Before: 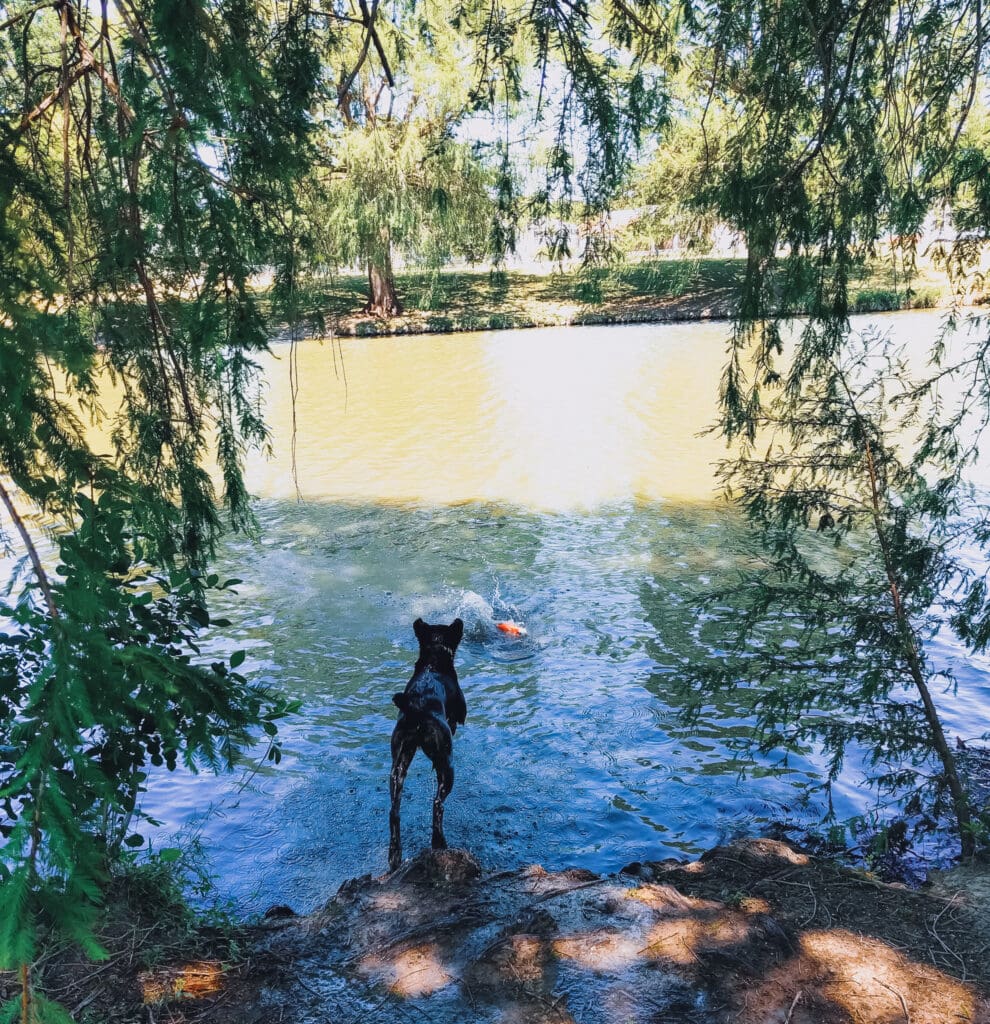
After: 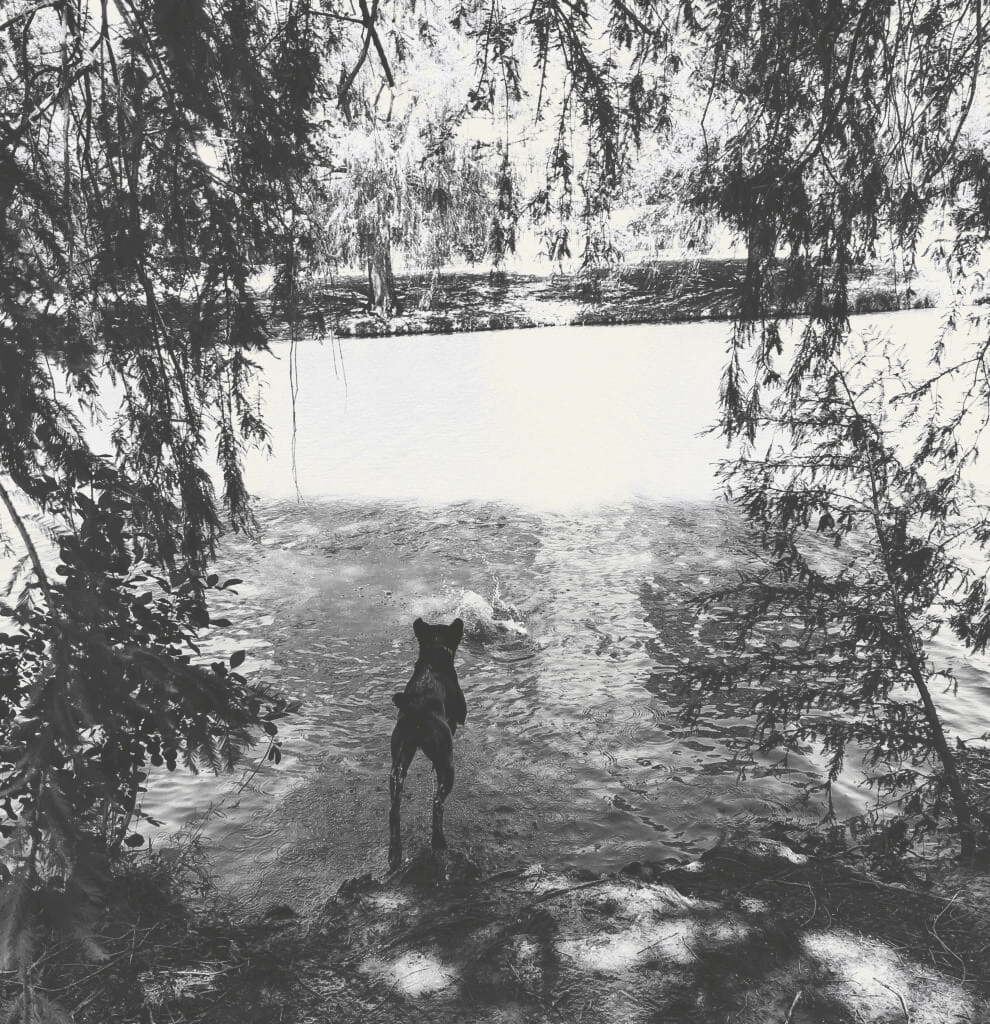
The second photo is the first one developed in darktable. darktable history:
tone curve: curves: ch0 [(0, 0) (0.003, 0.24) (0.011, 0.24) (0.025, 0.24) (0.044, 0.244) (0.069, 0.244) (0.1, 0.252) (0.136, 0.264) (0.177, 0.274) (0.224, 0.284) (0.277, 0.313) (0.335, 0.361) (0.399, 0.415) (0.468, 0.498) (0.543, 0.595) (0.623, 0.695) (0.709, 0.793) (0.801, 0.883) (0.898, 0.942) (1, 1)], preserve colors none
color look up table: target L [101.28, 100.32, 88.12, 88.82, 85.98, 82.41, 70.73, 60.56, 65.74, 54.76, 53.98, 35.72, 15.16, 2.742, 201.26, 88.82, 77.34, 73.31, 68.99, 63.98, 44, 51.22, 33.6, 51.22, 30.16, 29.73, 13.23, 7.247, 100, 90.24, 72.21, 73.31, 44.41, 51.22, 65.99, 55.54, 49.64, 37.41, 32.32, 29.29, 25.32, 22.62, 7.247, 61.45, 53.09, 52.41, 45.36, 31.89, 15.16], target a [0.001, 0.001, -0.002, -0.001, -0.002, -0.002, 0, 0, 0.001, 0.001, 0.001, 0, -0.132, -0.307, 0, -0.001, 0, 0, 0.001, 0, 0.001, 0 ×5, -0.002, -0.55, -1.004, -0.003, 0 ×4, 0.001, 0.001, 0.001, 0, 0, 0, -0.001, -0.126, -0.55, 0.001, 0.001, 0, 0.001, 0, -0.132], target b [-0.003, -0.003, 0.023, 0.002, 0.024, 0.024, 0.002, 0.002, -0.005, -0.004, -0.003, -0.003, 1.672, 3.782, -0.001, 0.002, 0.002, 0.002, -0.005, 0.001, -0.004, 0.001, 0, 0.001, 0.001, 0.001, 0.013, 6.778, 13.22, 0.024, 0.002, 0.002, 0, 0.001, -0.005, -0.004, -0.004, 0.001, 0, 0.001, 0.011, 1.581, 6.778, -0.004, -0.003, 0.001, -0.004, 0.001, 1.672], num patches 49
